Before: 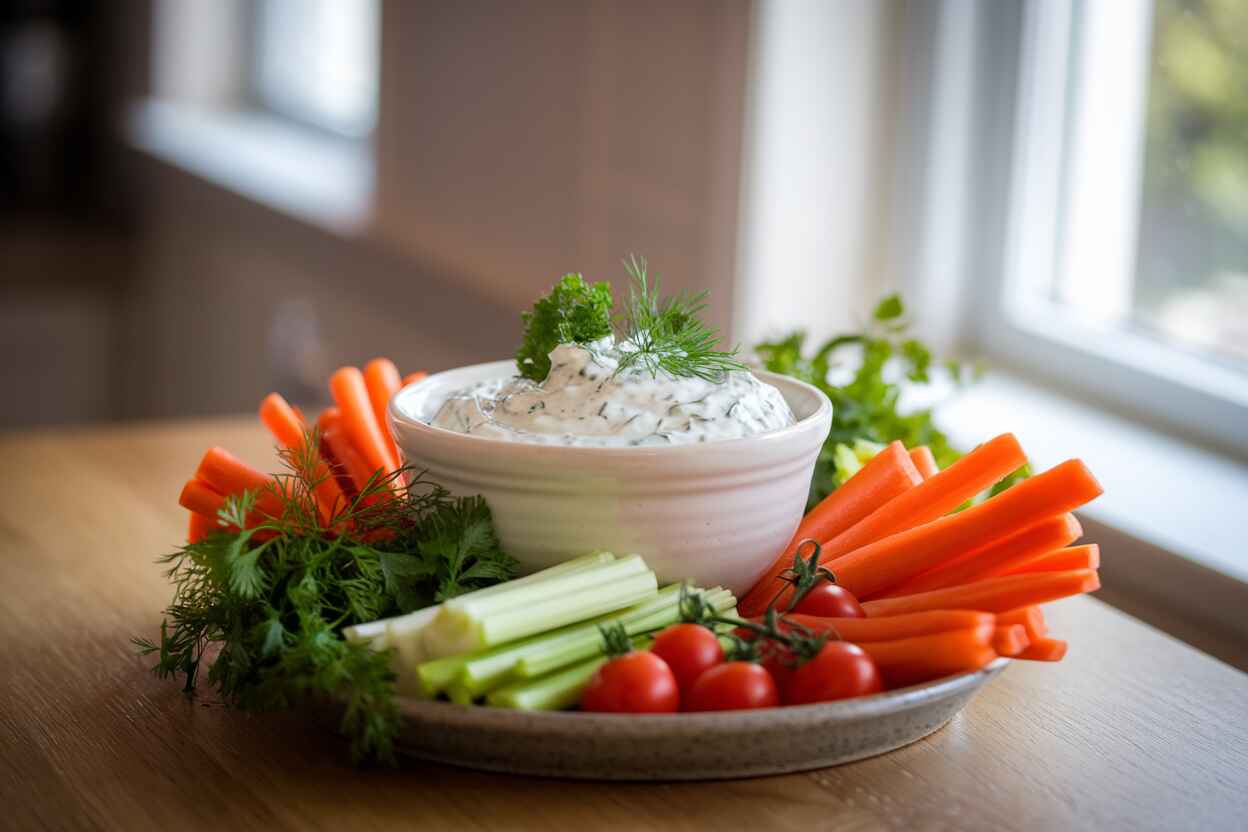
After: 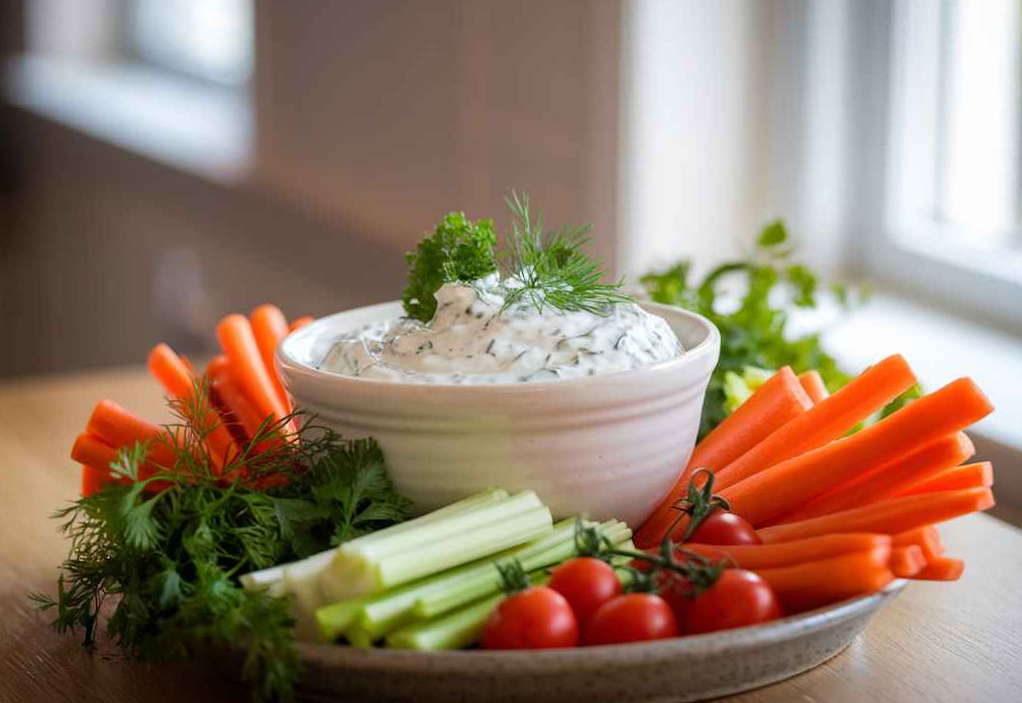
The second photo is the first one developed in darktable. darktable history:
rotate and perspective: rotation -2.29°, automatic cropping off
crop and rotate: left 10.071%, top 10.071%, right 10.02%, bottom 10.02%
